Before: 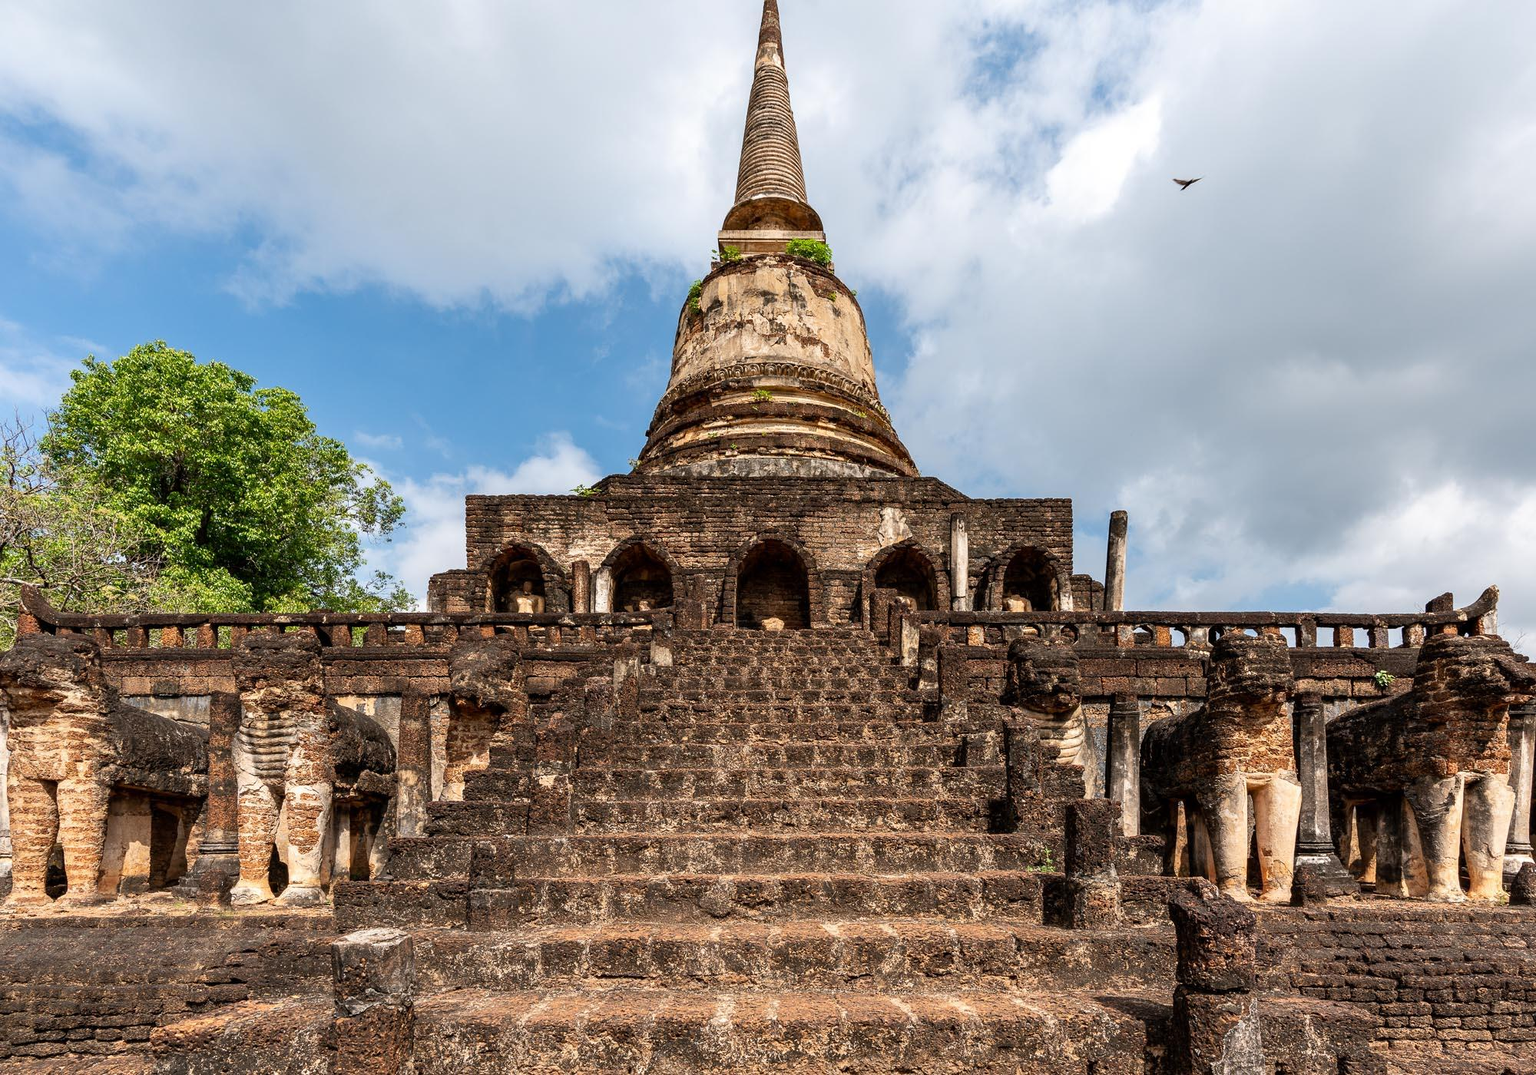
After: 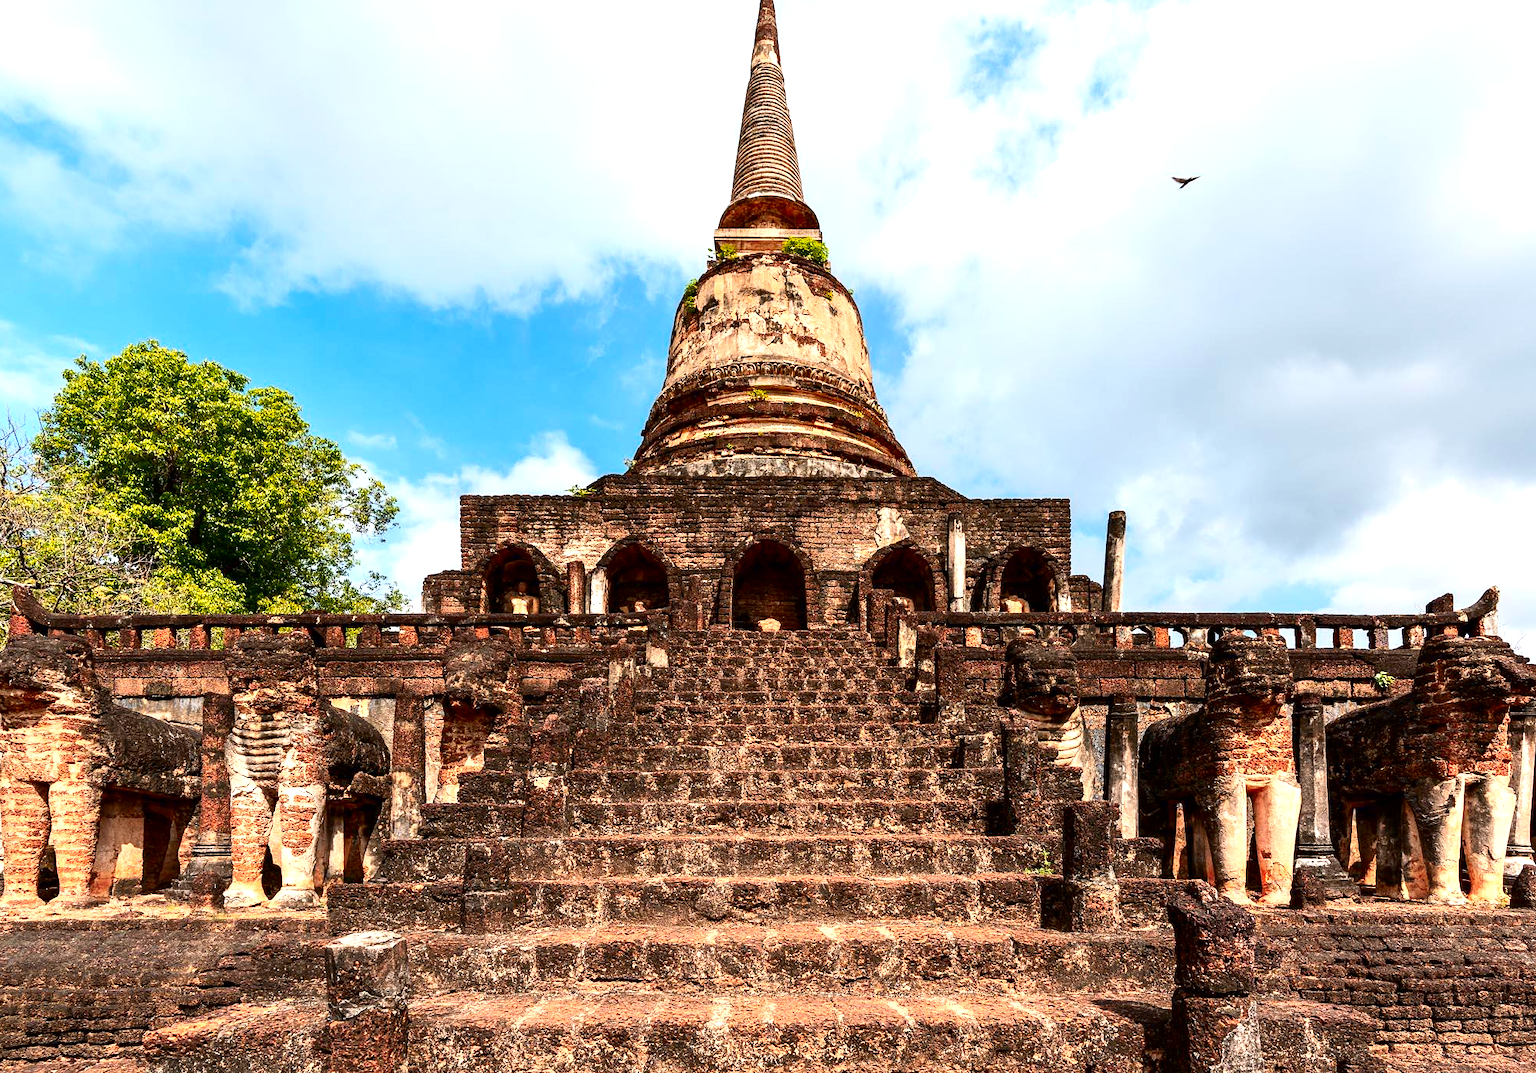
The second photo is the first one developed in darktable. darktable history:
crop and rotate: left 0.598%, top 0.334%, bottom 0.349%
exposure: exposure 0.645 EV, compensate highlight preservation false
contrast brightness saturation: contrast 0.185, brightness -0.102, saturation 0.209
color zones: curves: ch1 [(0.239, 0.552) (0.75, 0.5)]; ch2 [(0.25, 0.462) (0.749, 0.457)]
